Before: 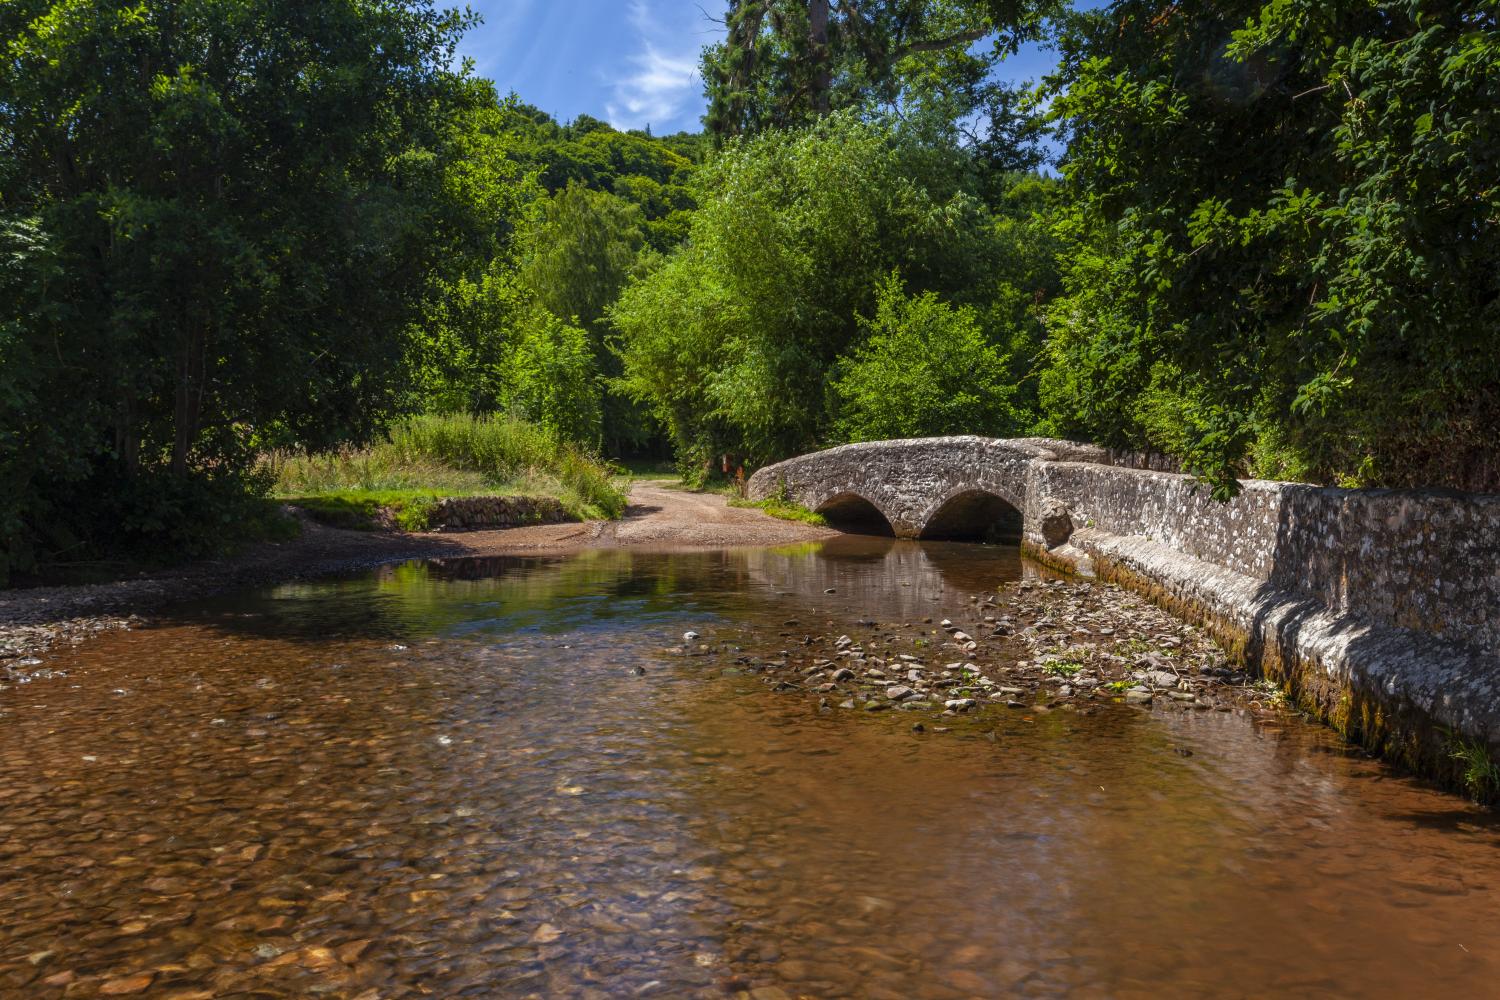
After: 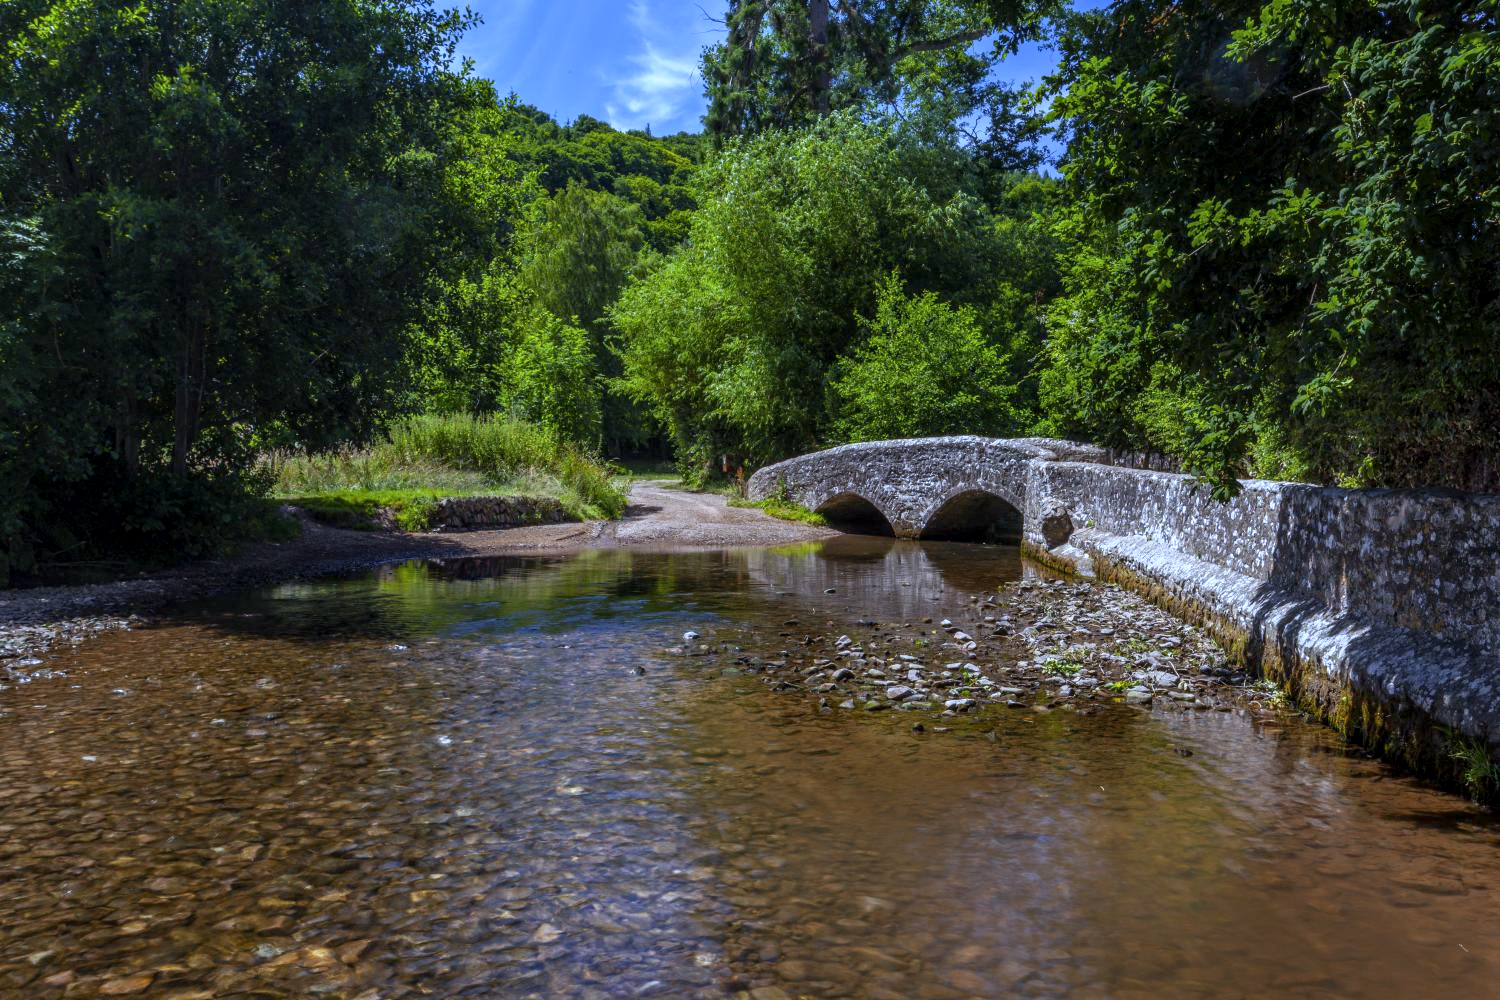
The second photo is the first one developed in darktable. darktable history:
white balance: red 0.871, blue 1.249
local contrast: on, module defaults
